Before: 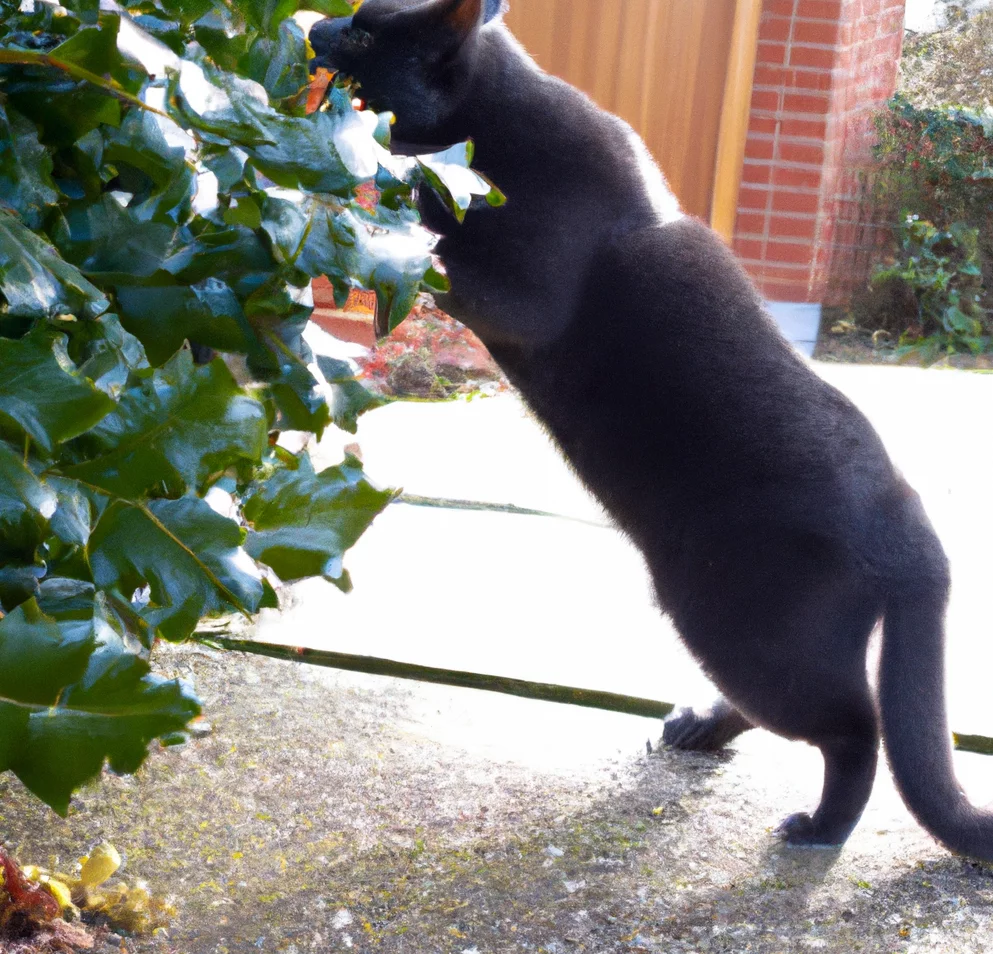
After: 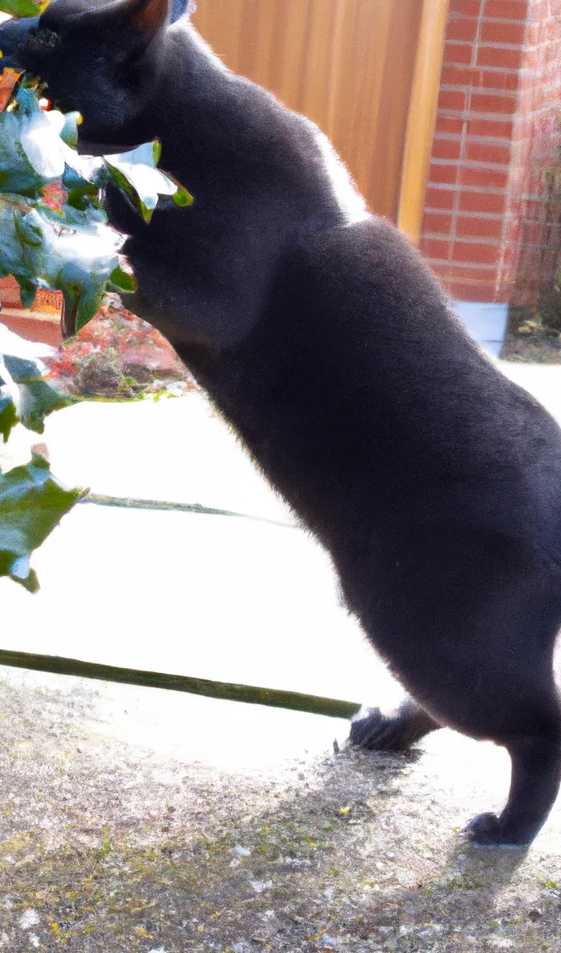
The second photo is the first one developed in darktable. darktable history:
crop: left 31.538%, top 0.009%, right 11.936%
